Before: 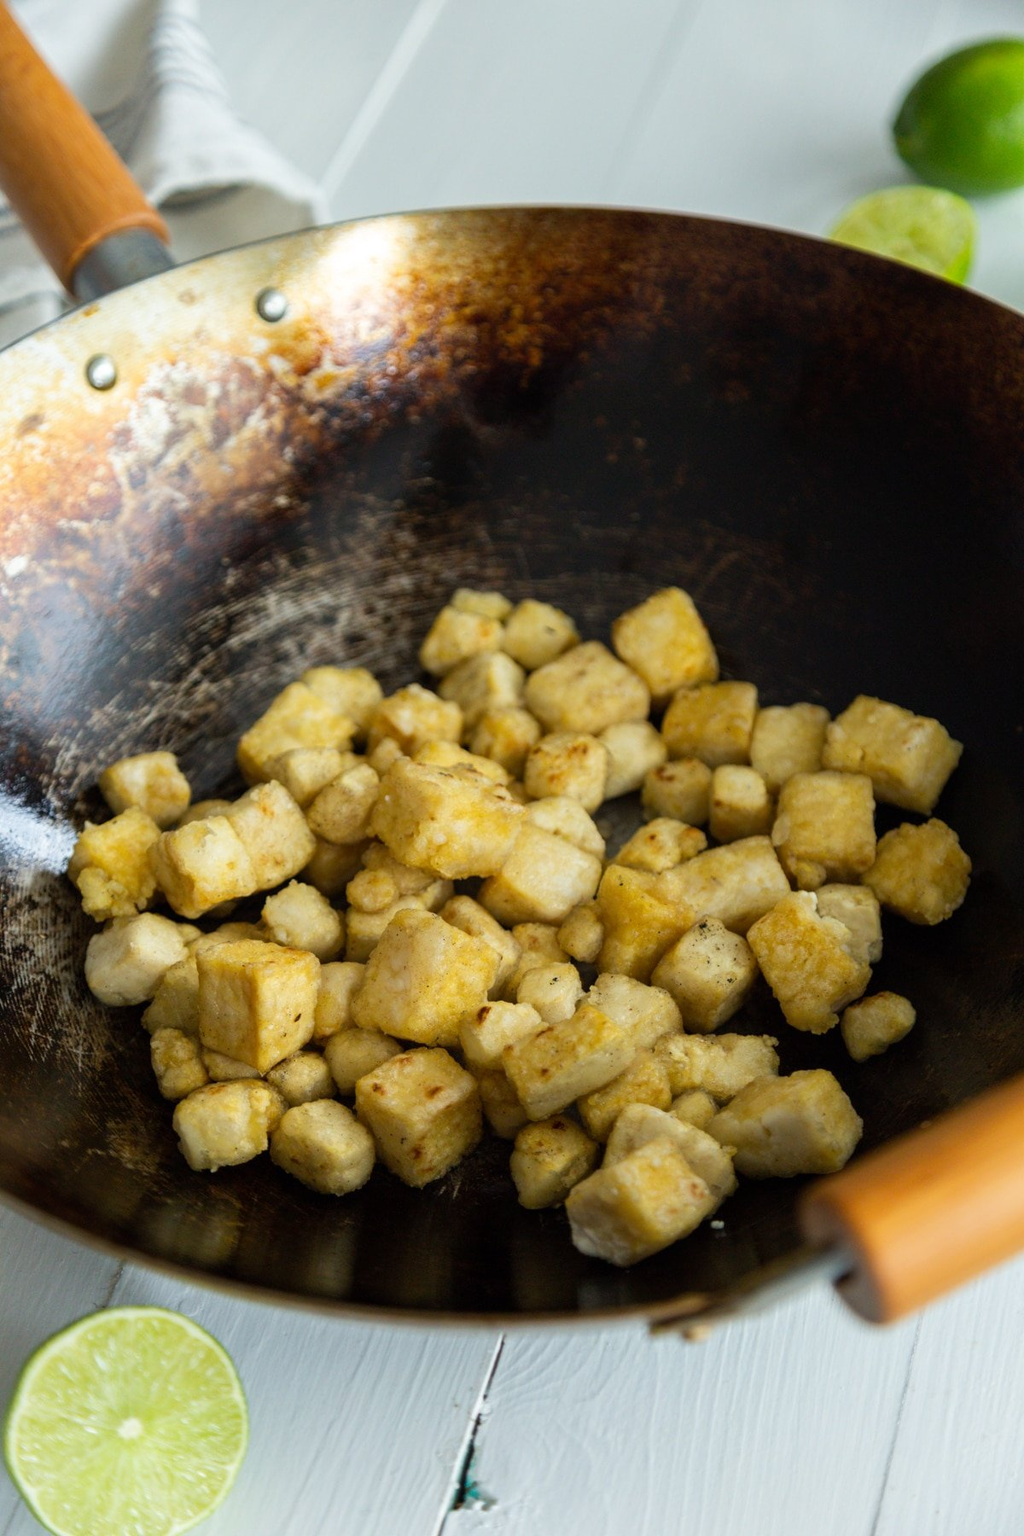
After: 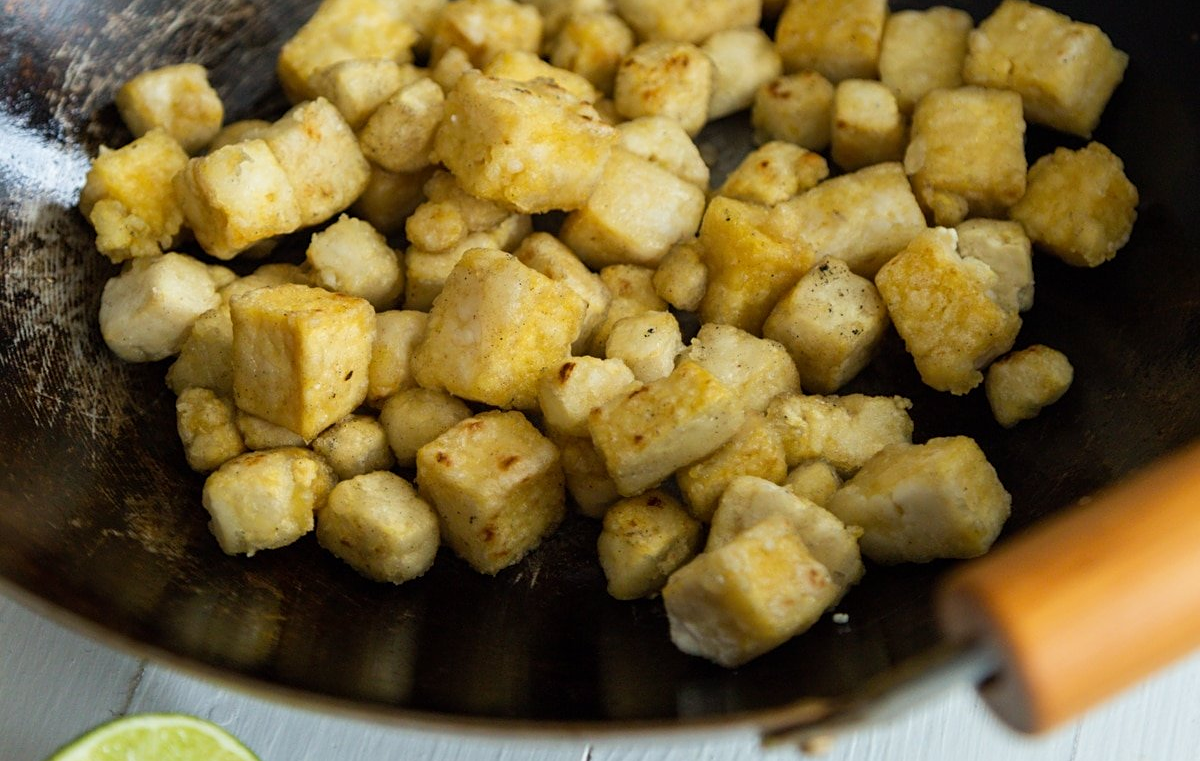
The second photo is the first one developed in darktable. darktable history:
sharpen: amount 0.212
crop: top 45.399%, bottom 12.268%
